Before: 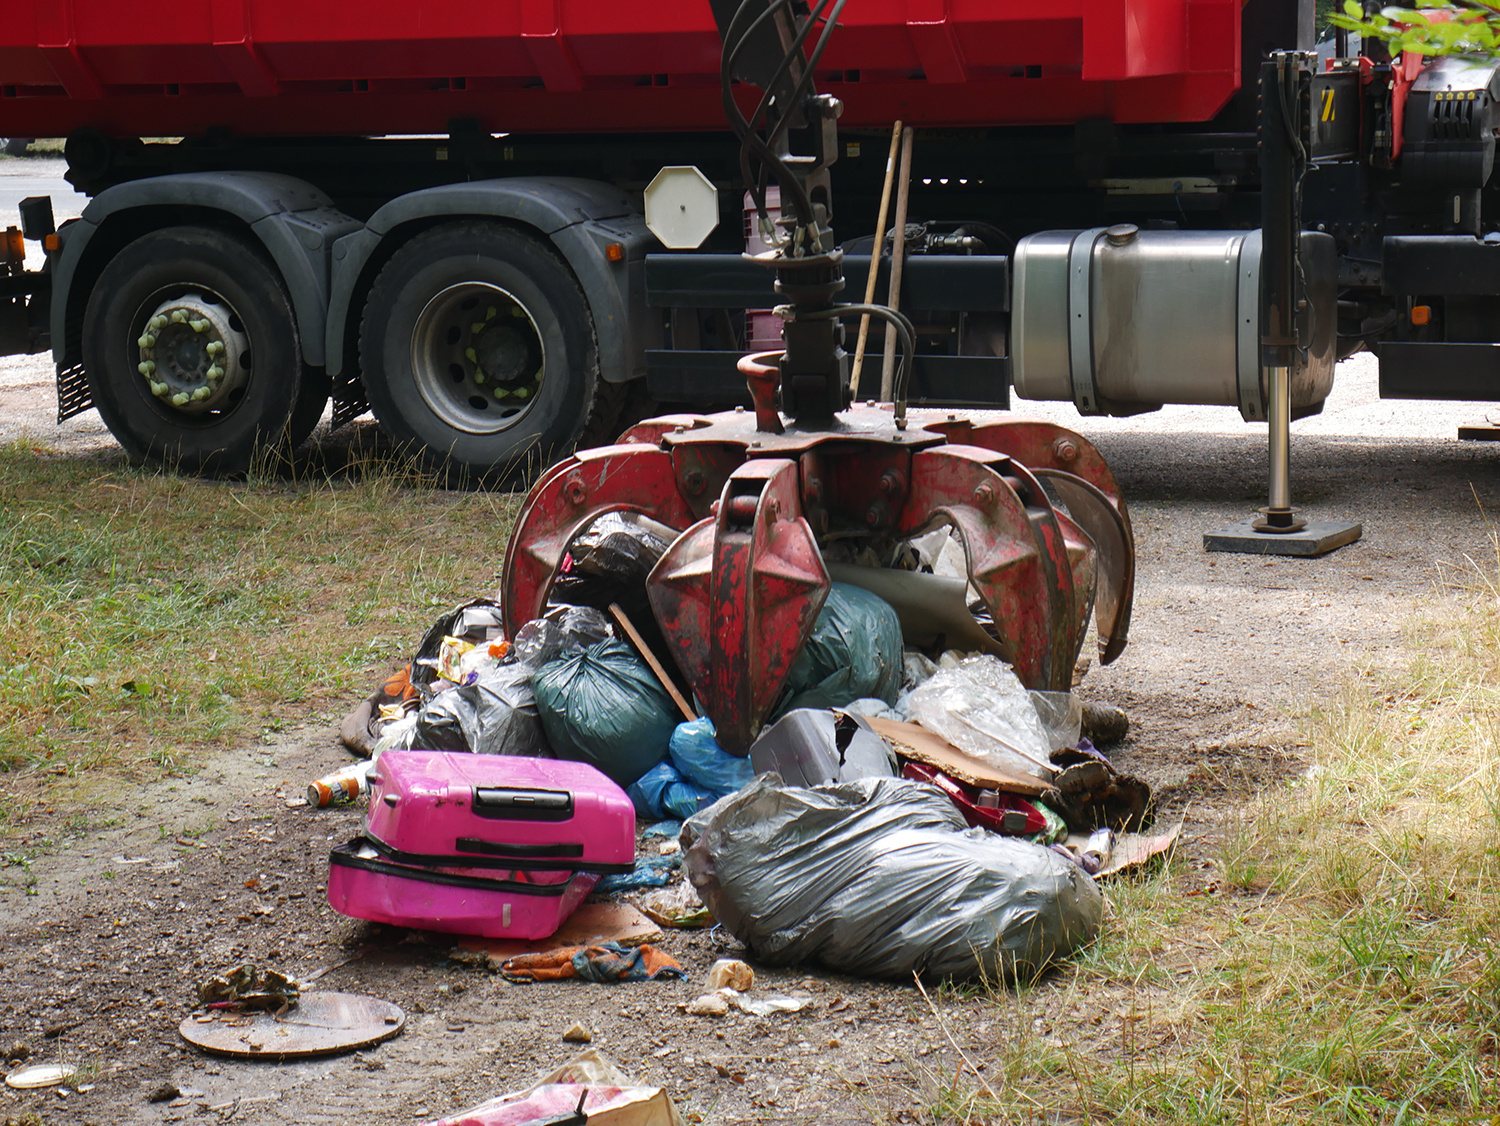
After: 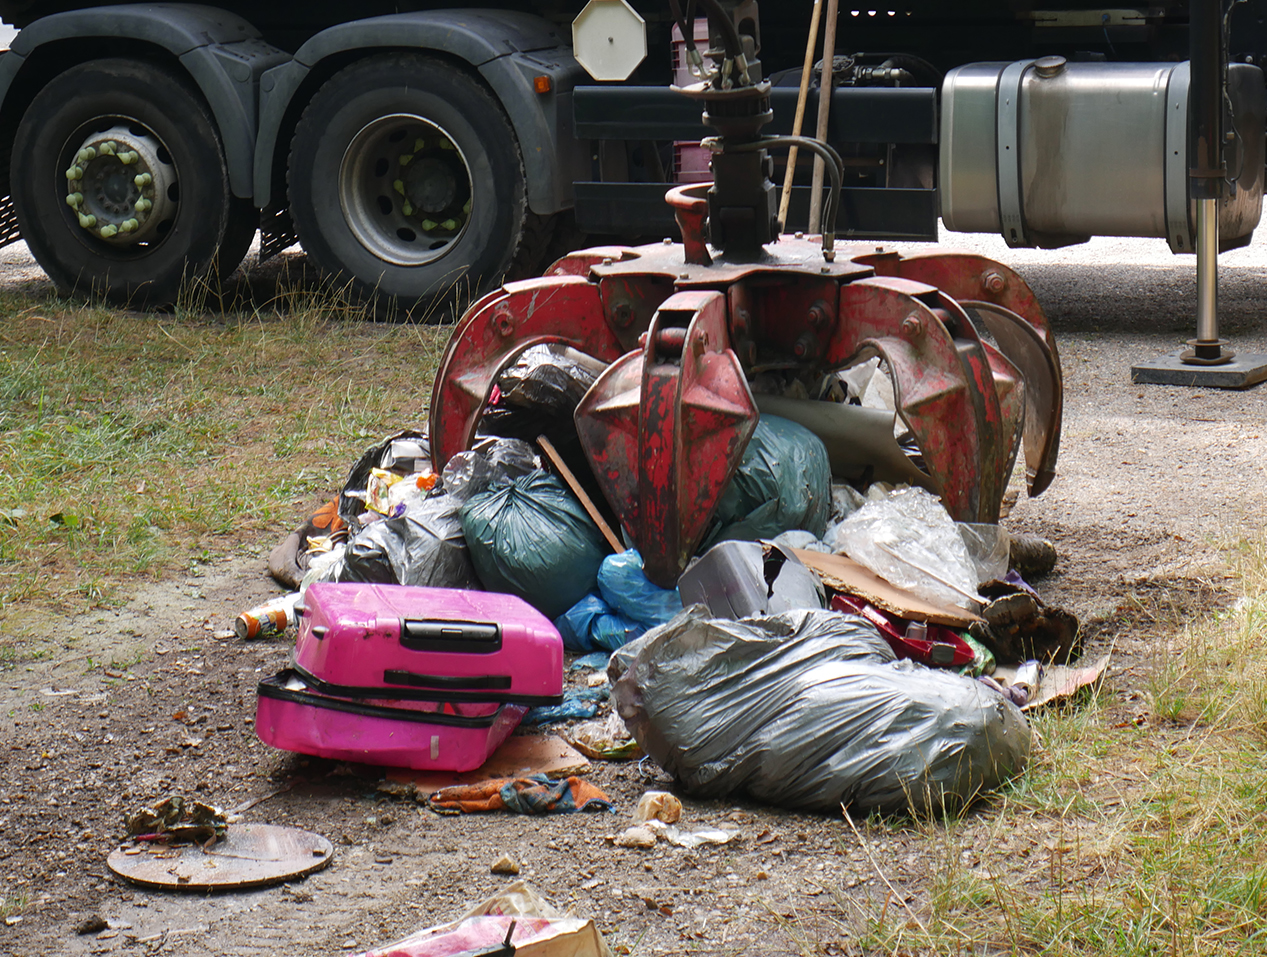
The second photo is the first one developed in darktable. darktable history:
crop and rotate: left 4.84%, top 14.927%, right 10.653%
